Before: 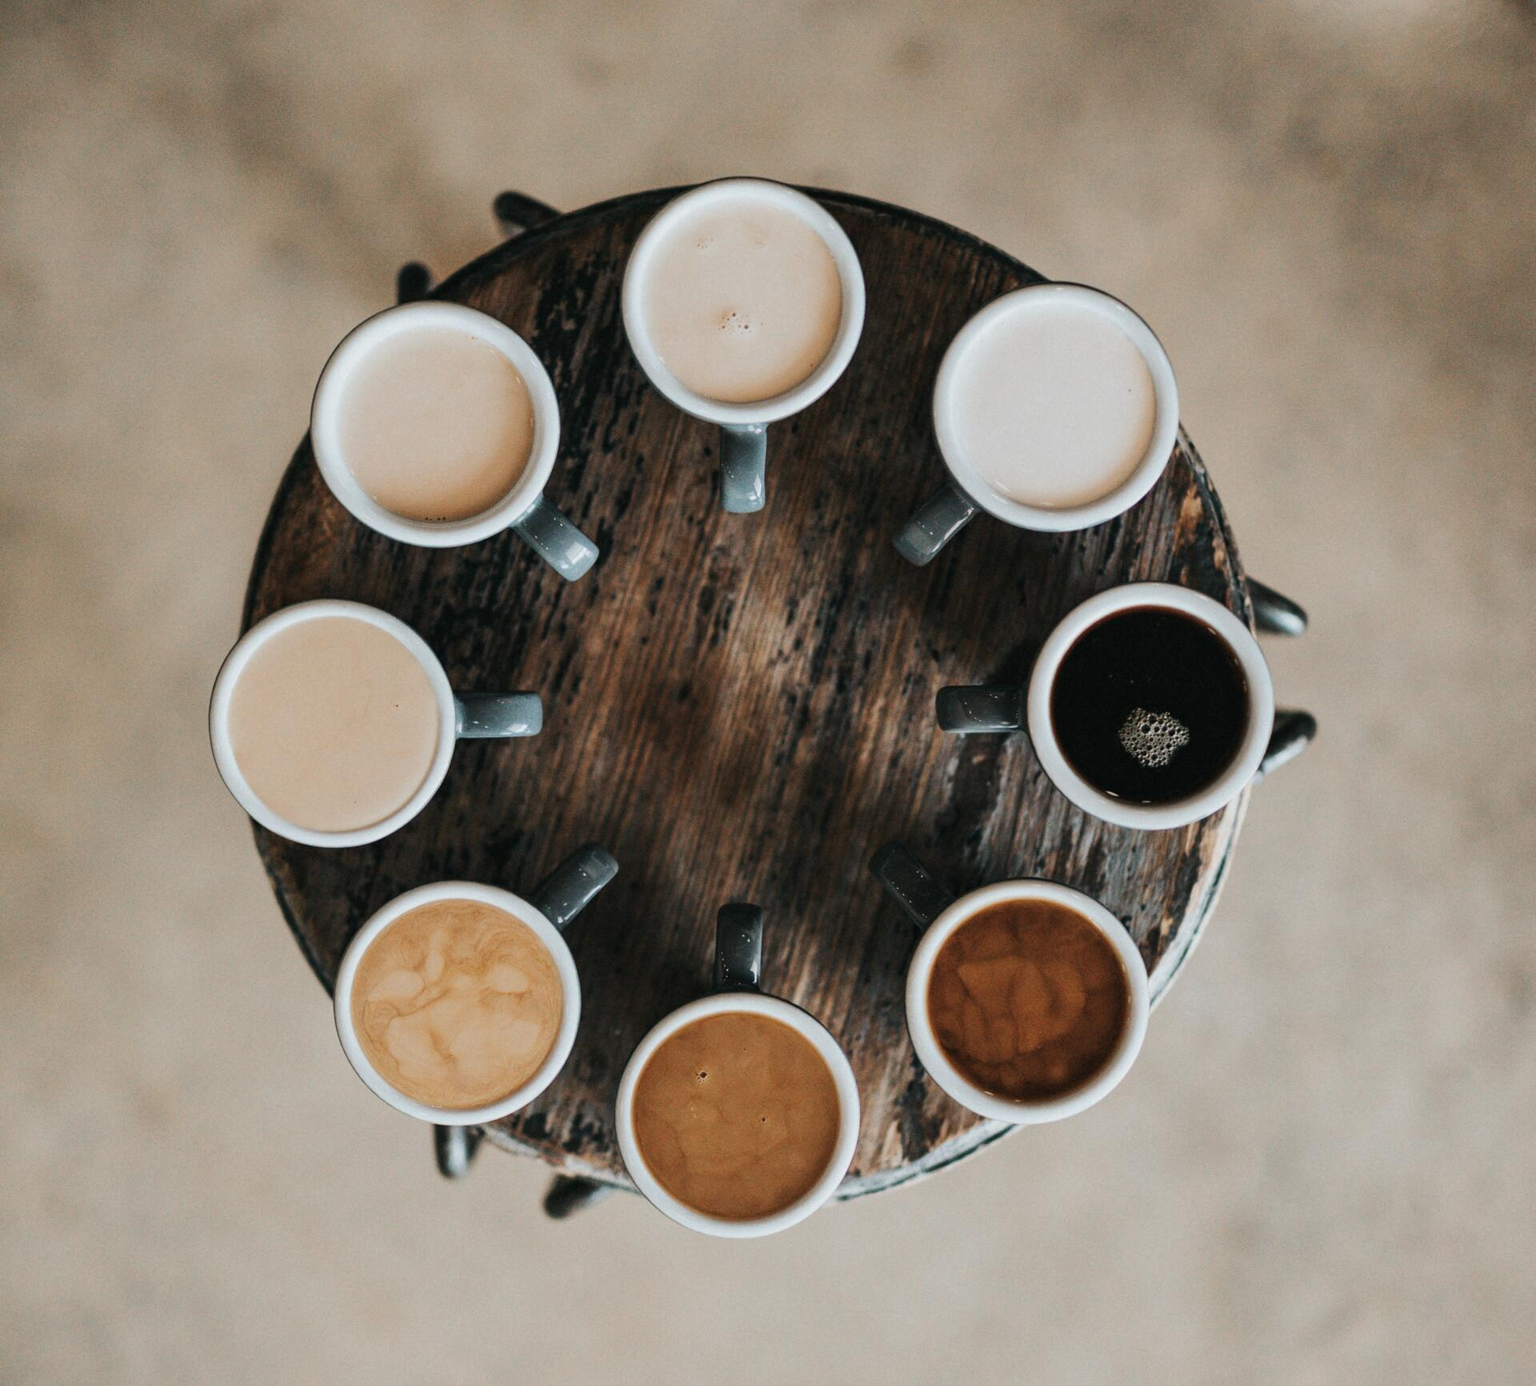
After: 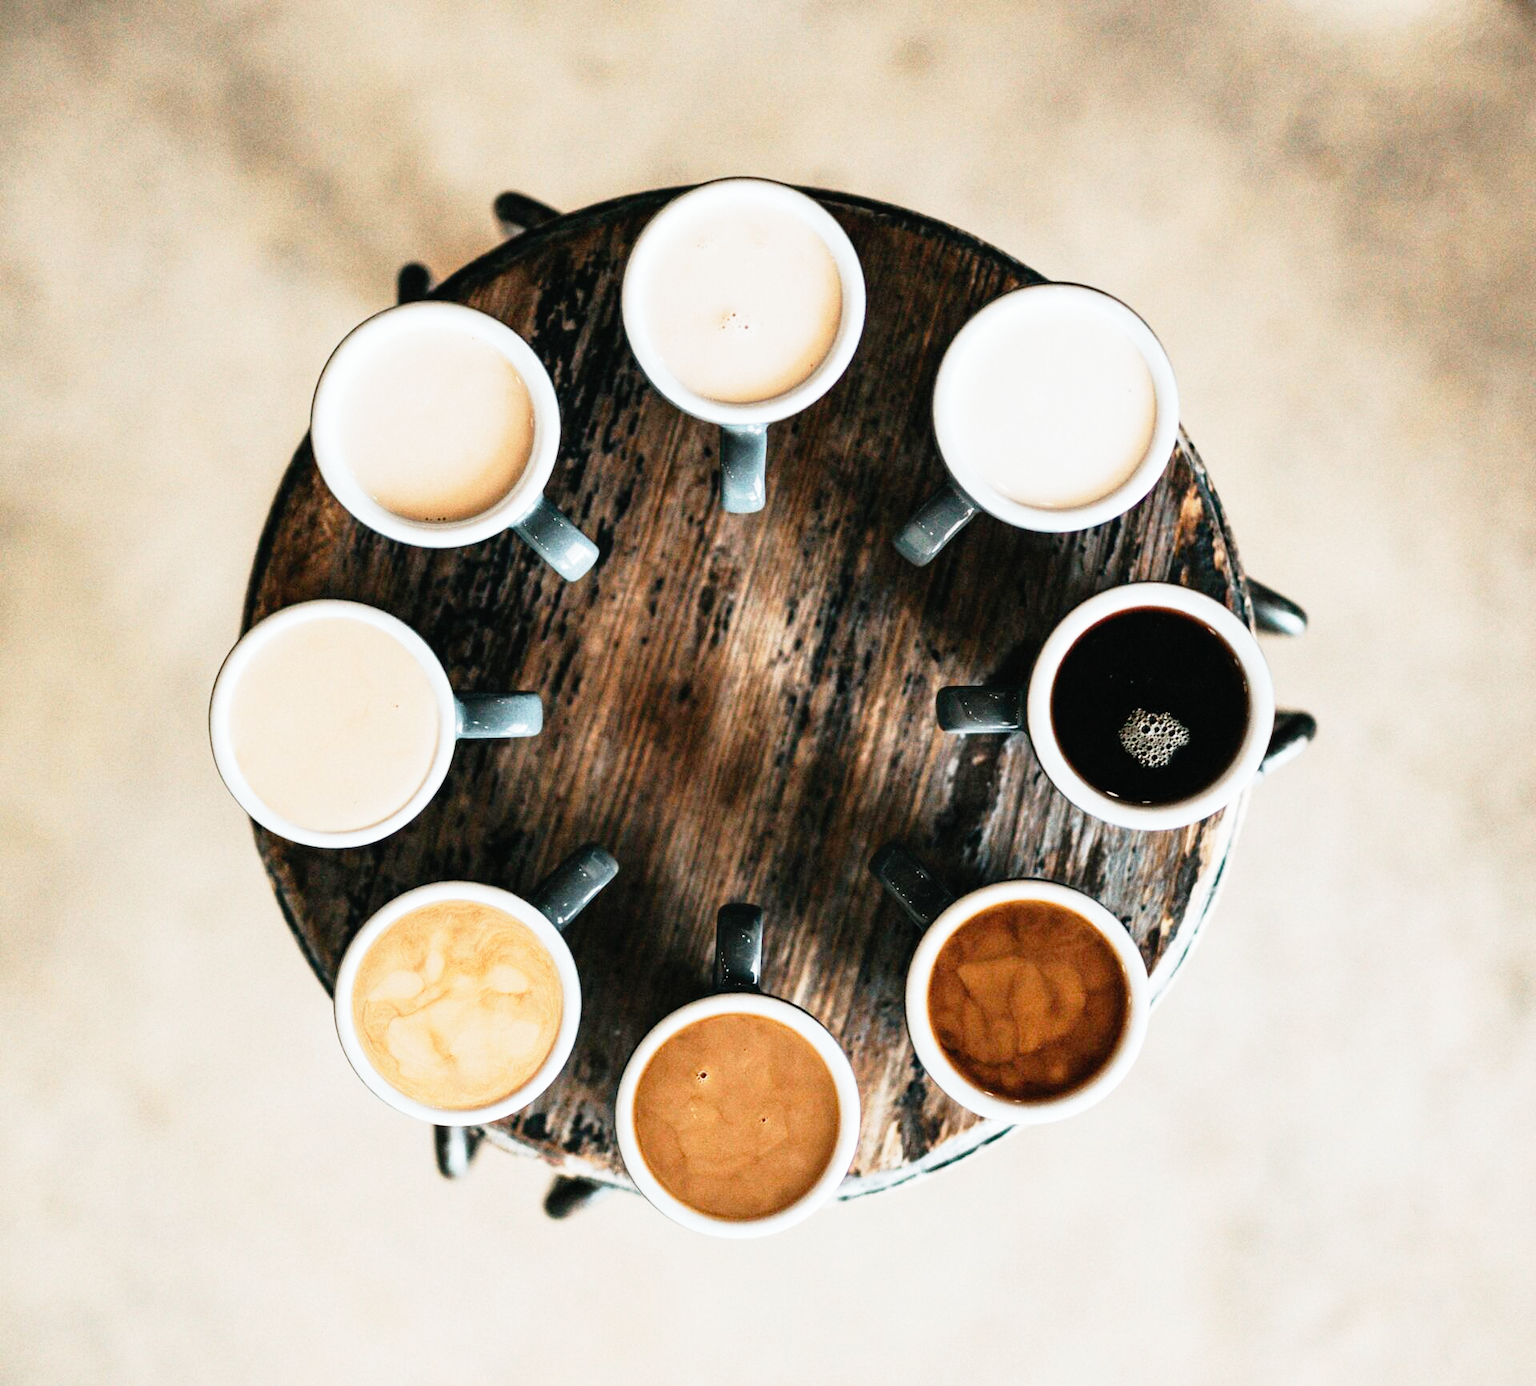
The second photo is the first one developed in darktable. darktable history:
base curve: curves: ch0 [(0, 0) (0.012, 0.01) (0.073, 0.168) (0.31, 0.711) (0.645, 0.957) (1, 1)], preserve colors none
tone equalizer: edges refinement/feathering 500, mask exposure compensation -1.57 EV, preserve details no
